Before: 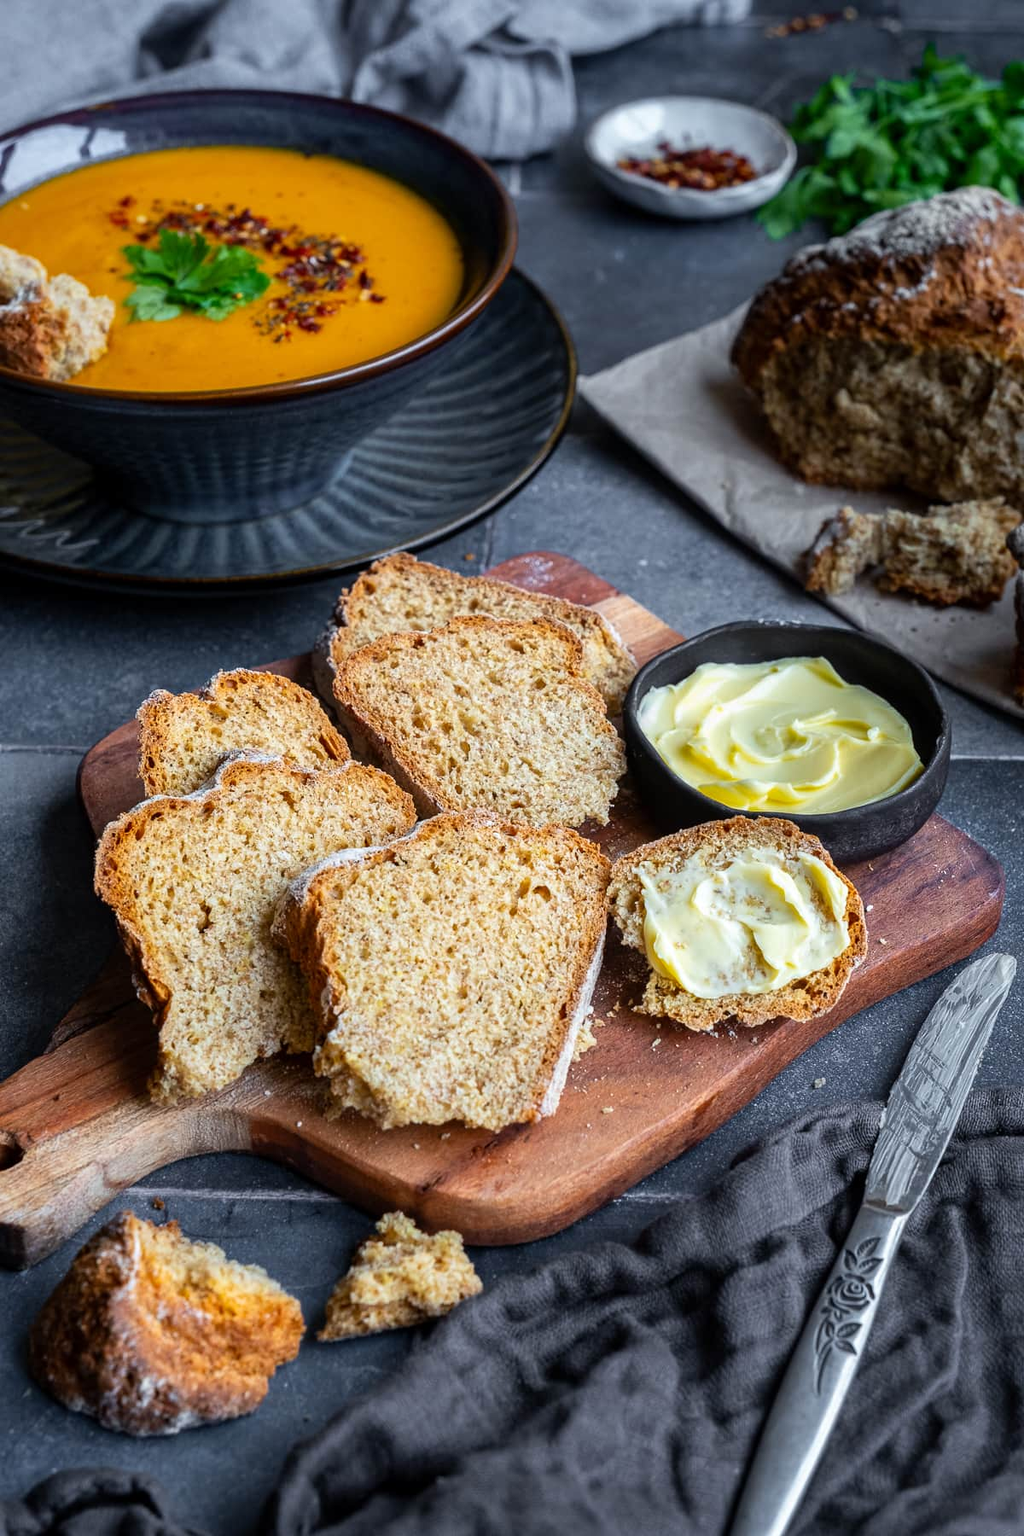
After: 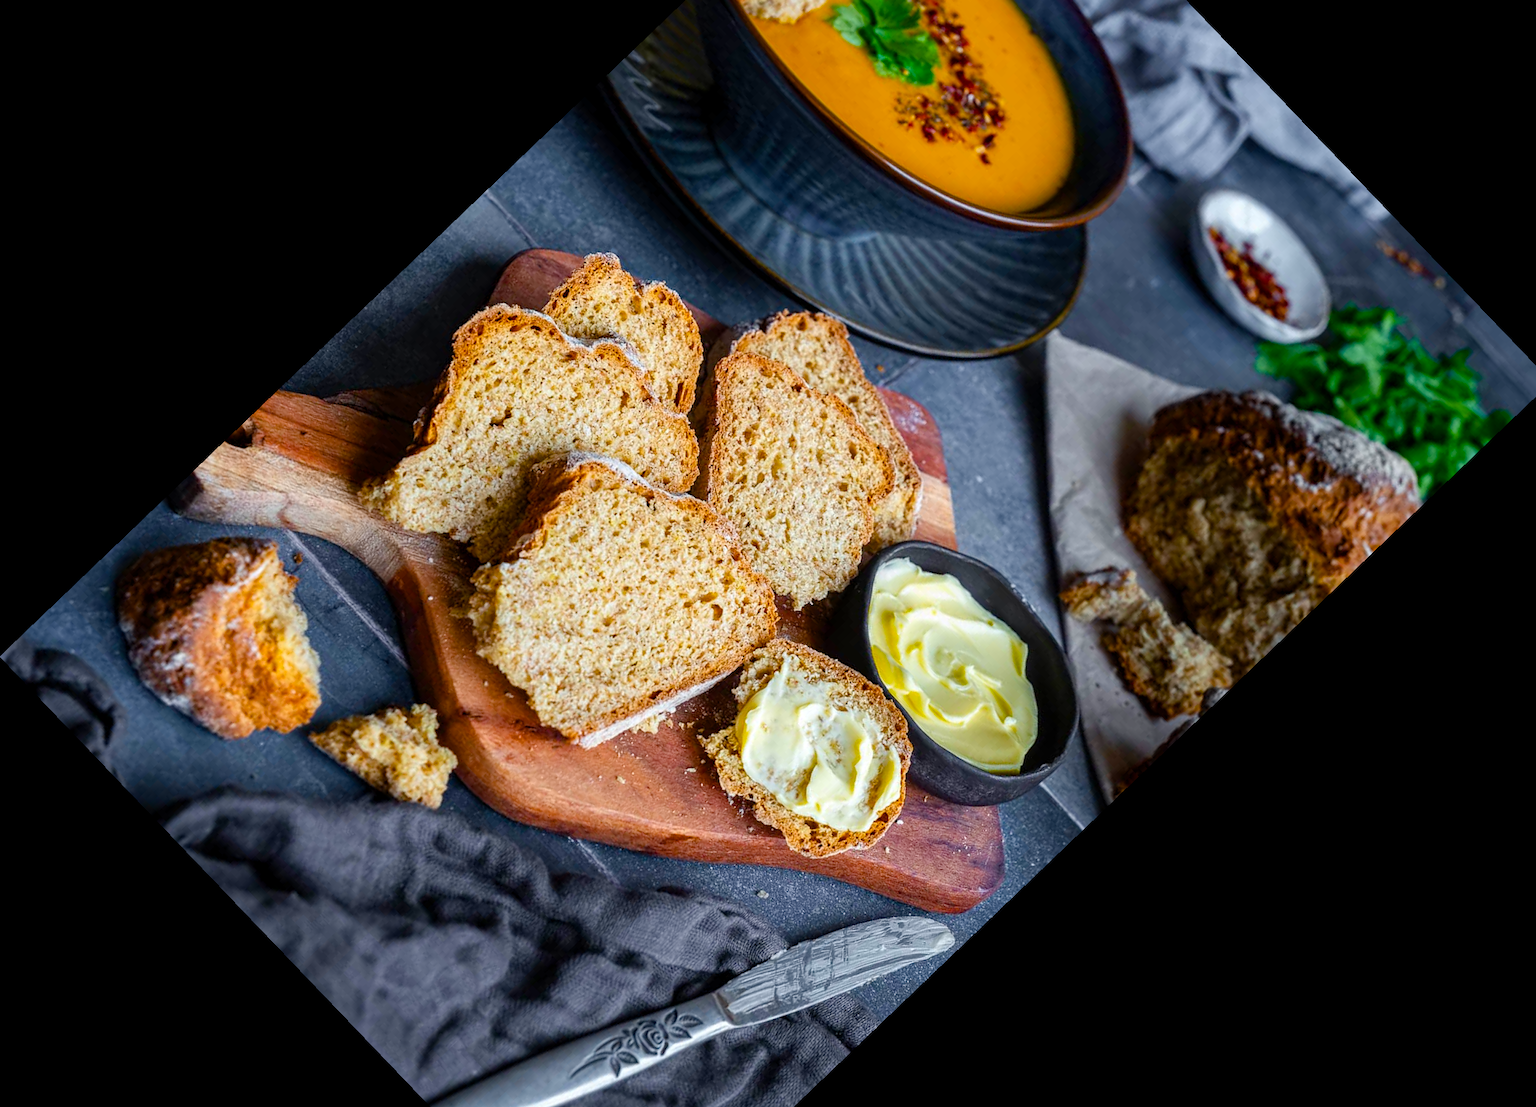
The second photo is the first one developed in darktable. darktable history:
color balance rgb: perceptual saturation grading › global saturation 35%, perceptual saturation grading › highlights -30%, perceptual saturation grading › shadows 35%, perceptual brilliance grading › global brilliance 3%, perceptual brilliance grading › highlights -3%, perceptual brilliance grading › shadows 3%
crop and rotate: angle -46.26°, top 16.234%, right 0.912%, bottom 11.704%
